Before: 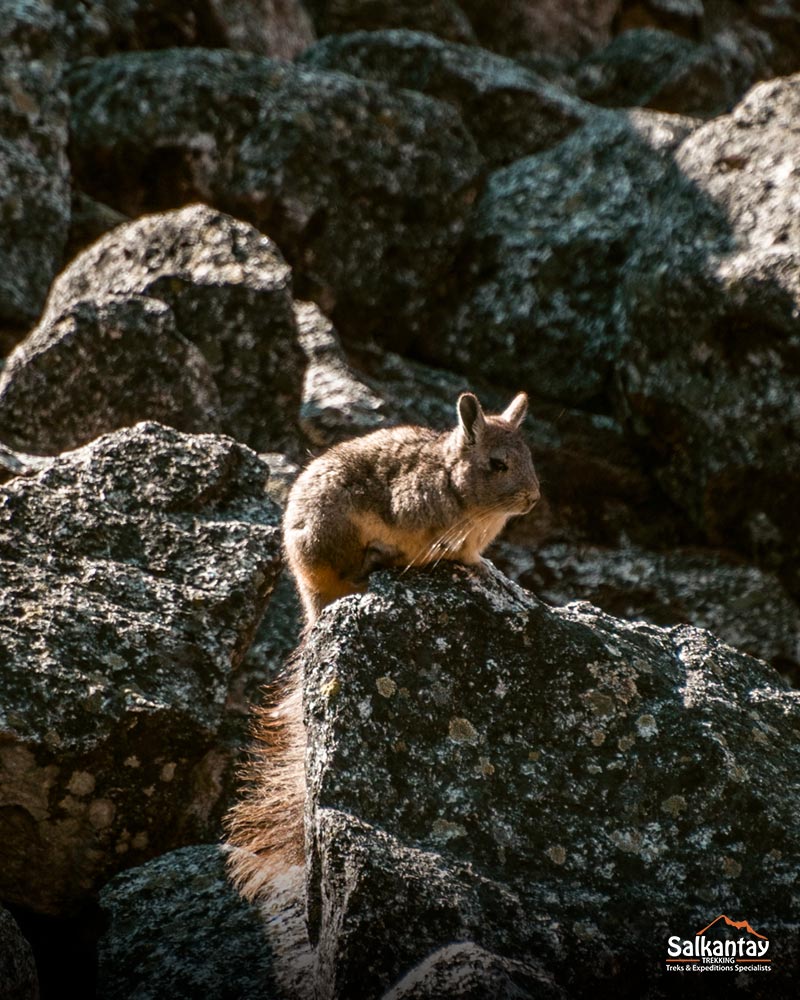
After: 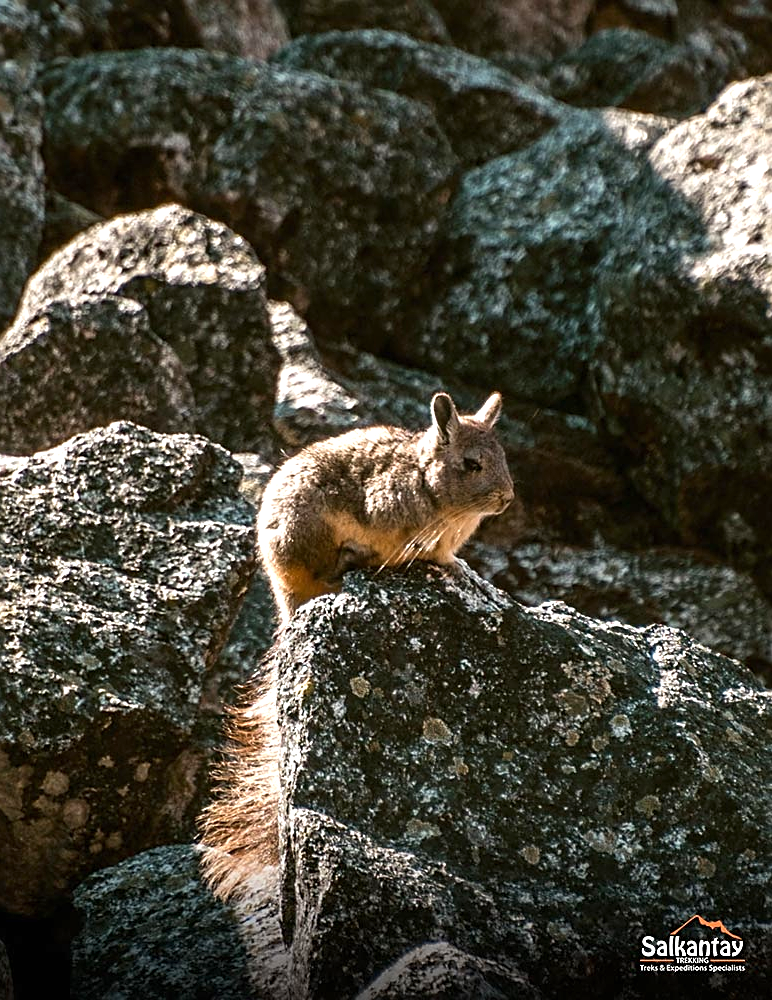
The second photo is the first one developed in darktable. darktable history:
exposure: black level correction 0, exposure 0.692 EV, compensate highlight preservation false
crop and rotate: left 3.422%
sharpen: on, module defaults
